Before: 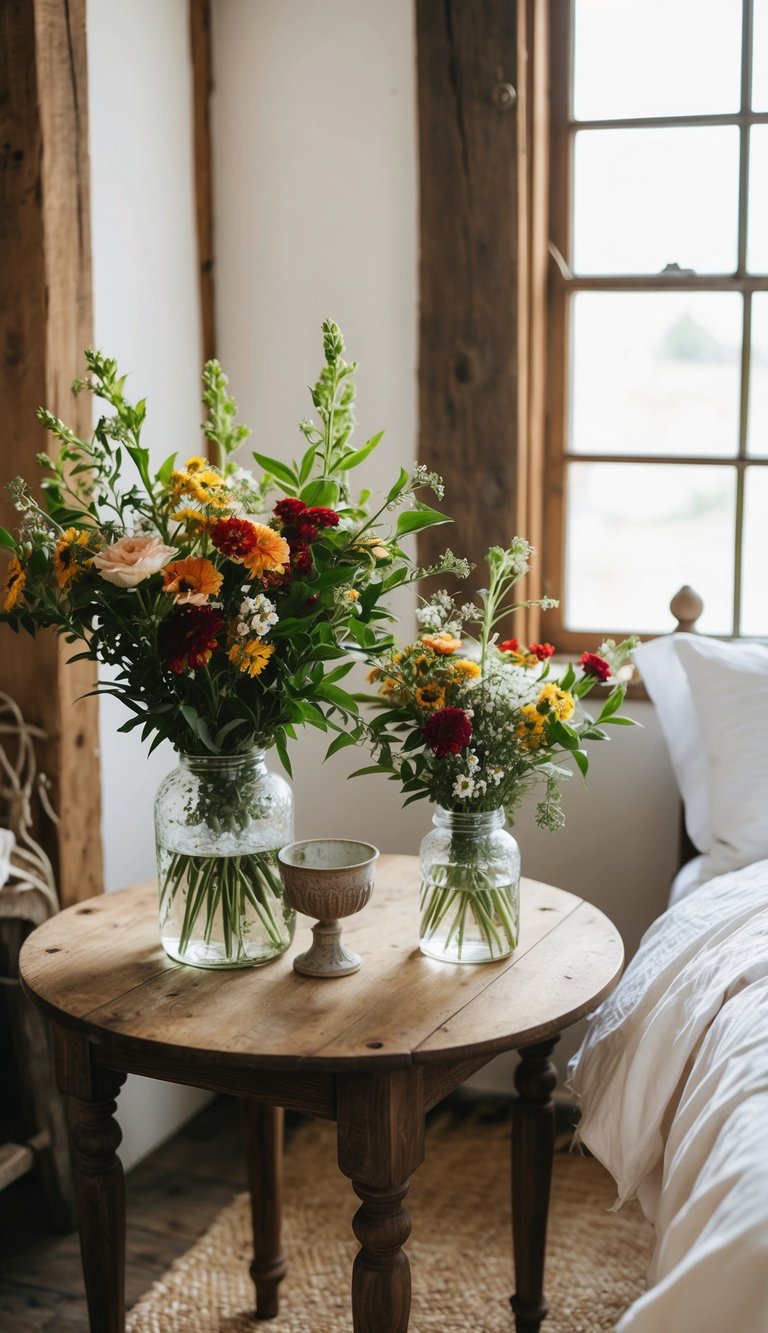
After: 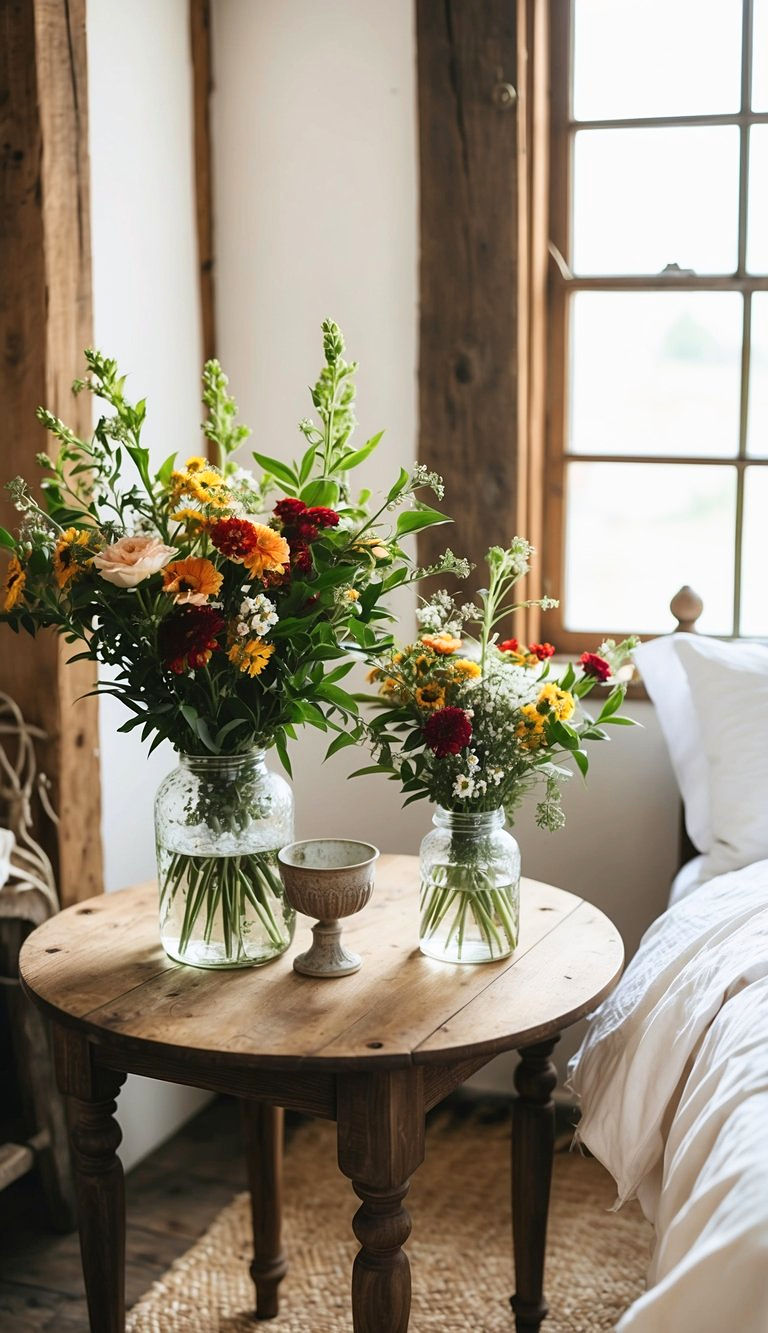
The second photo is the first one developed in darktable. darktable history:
sharpen: amount 0.206
base curve: curves: ch0 [(0, 0) (0.666, 0.806) (1, 1)]
